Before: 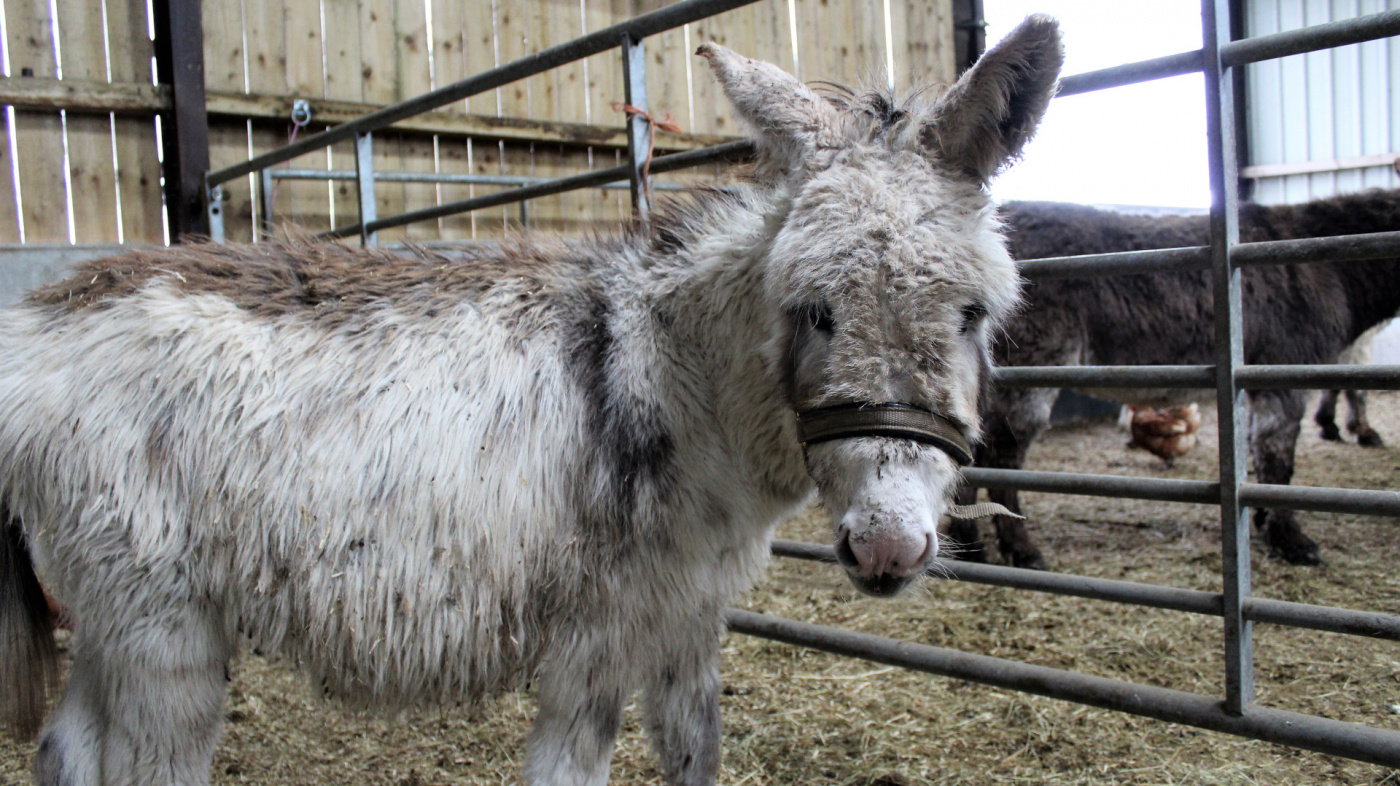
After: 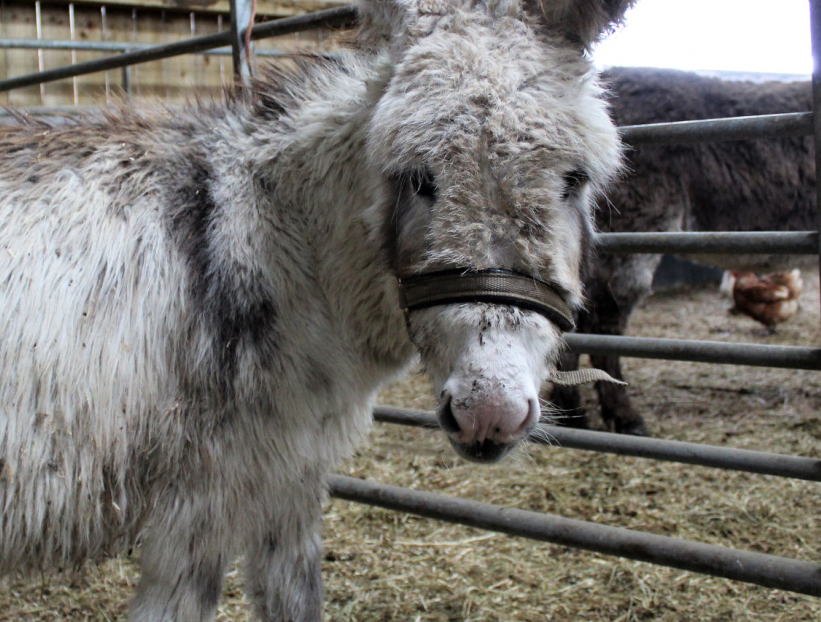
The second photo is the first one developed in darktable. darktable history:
crop and rotate: left 28.495%, top 17.144%, right 12.797%, bottom 3.643%
